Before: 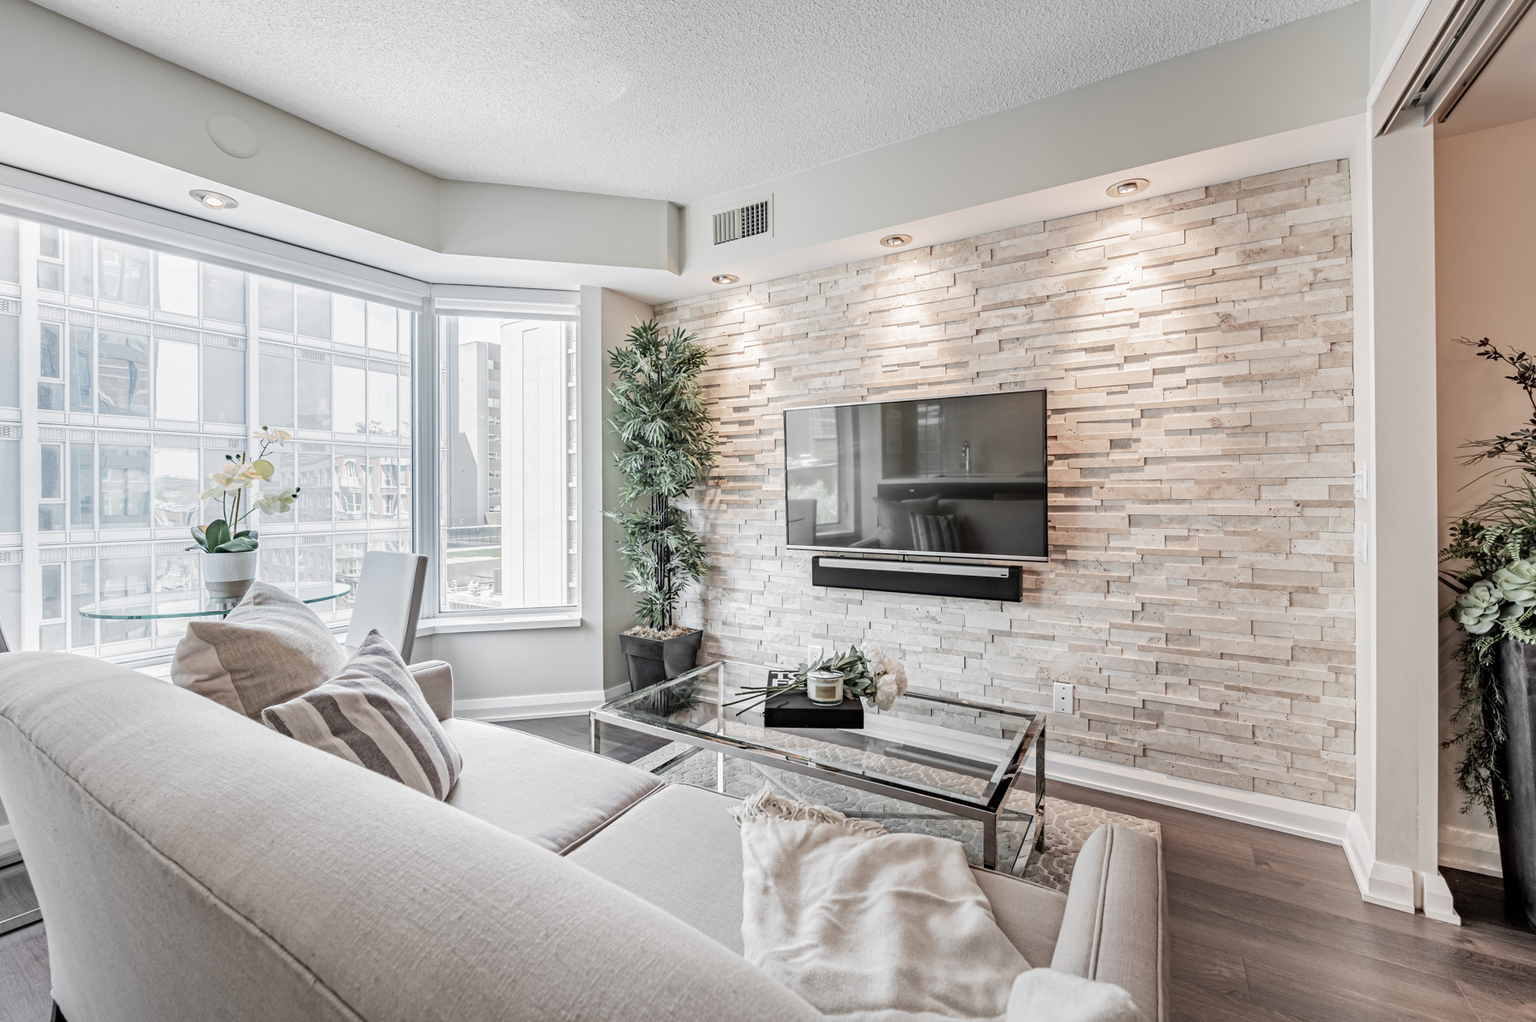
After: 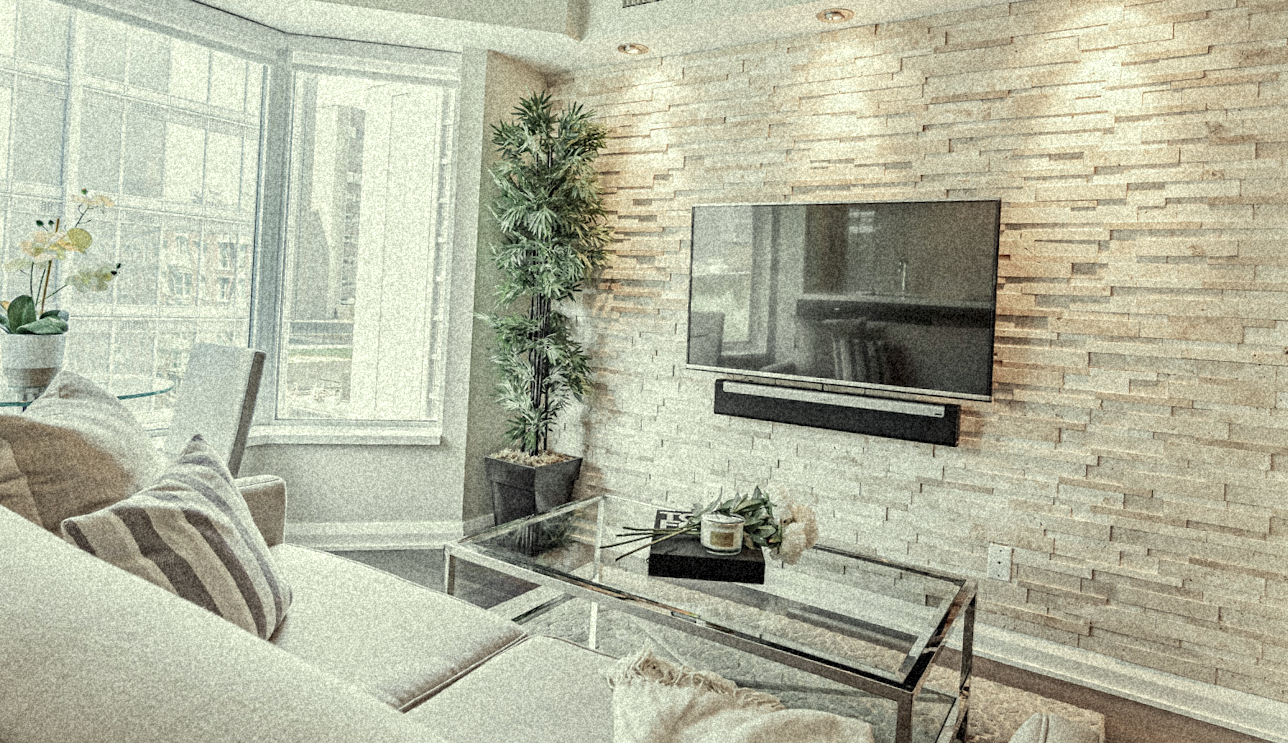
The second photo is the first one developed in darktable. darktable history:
color correction: highlights a* -5.94, highlights b* 11.19
crop and rotate: angle -3.37°, left 9.79%, top 20.73%, right 12.42%, bottom 11.82%
grain: coarseness 46.9 ISO, strength 50.21%, mid-tones bias 0%
